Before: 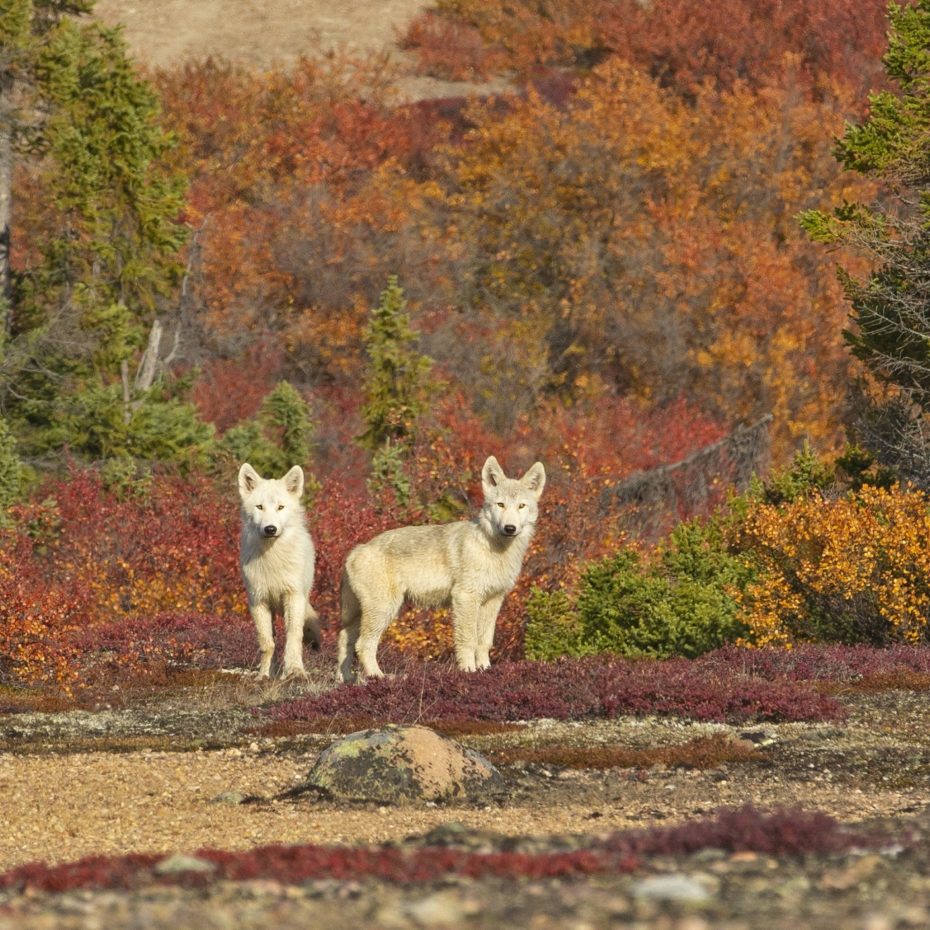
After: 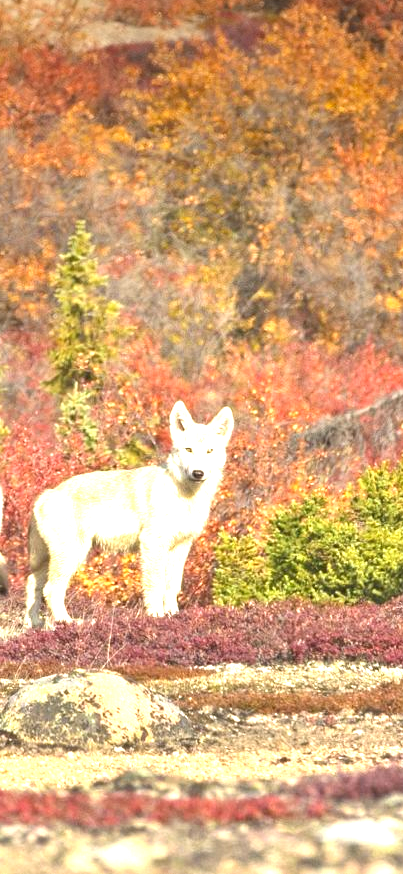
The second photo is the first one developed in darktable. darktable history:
vignetting: saturation 0.051, center (-0.026, 0.404)
exposure: black level correction 0, exposure 1.74 EV, compensate exposure bias true, compensate highlight preservation false
crop: left 33.621%, top 5.927%, right 22.978%
